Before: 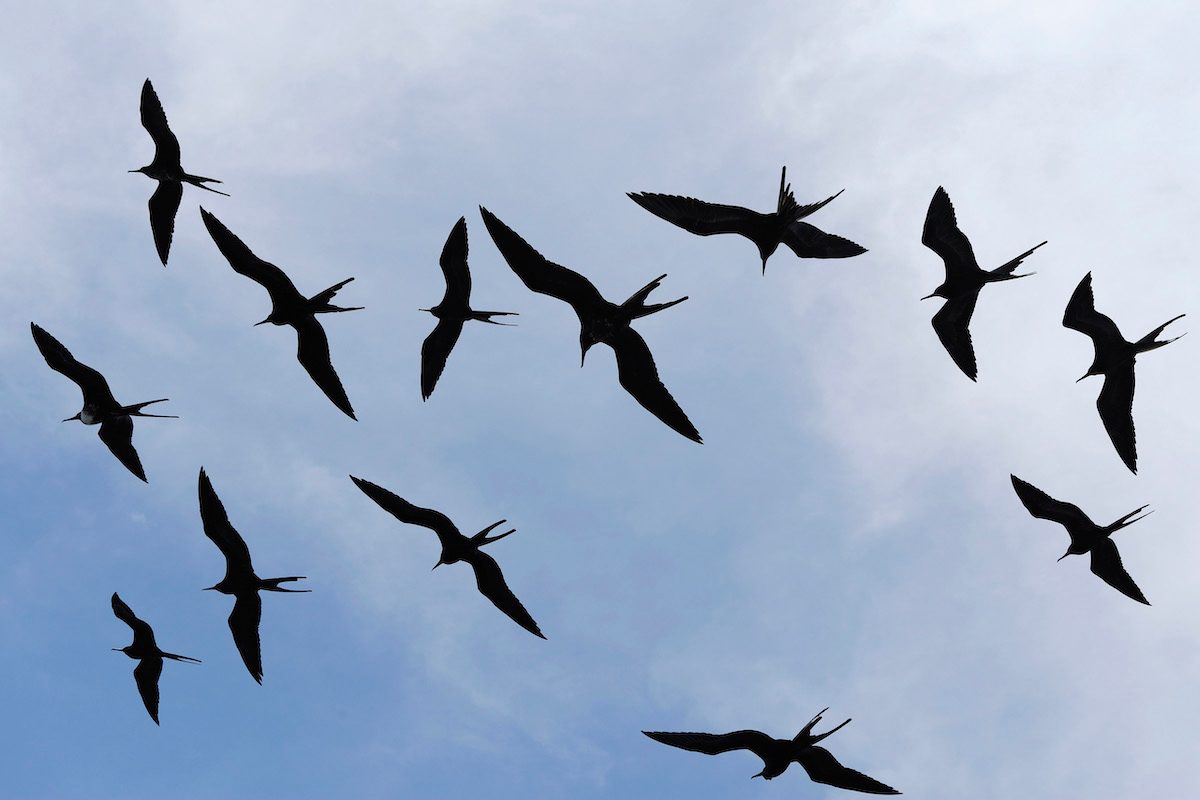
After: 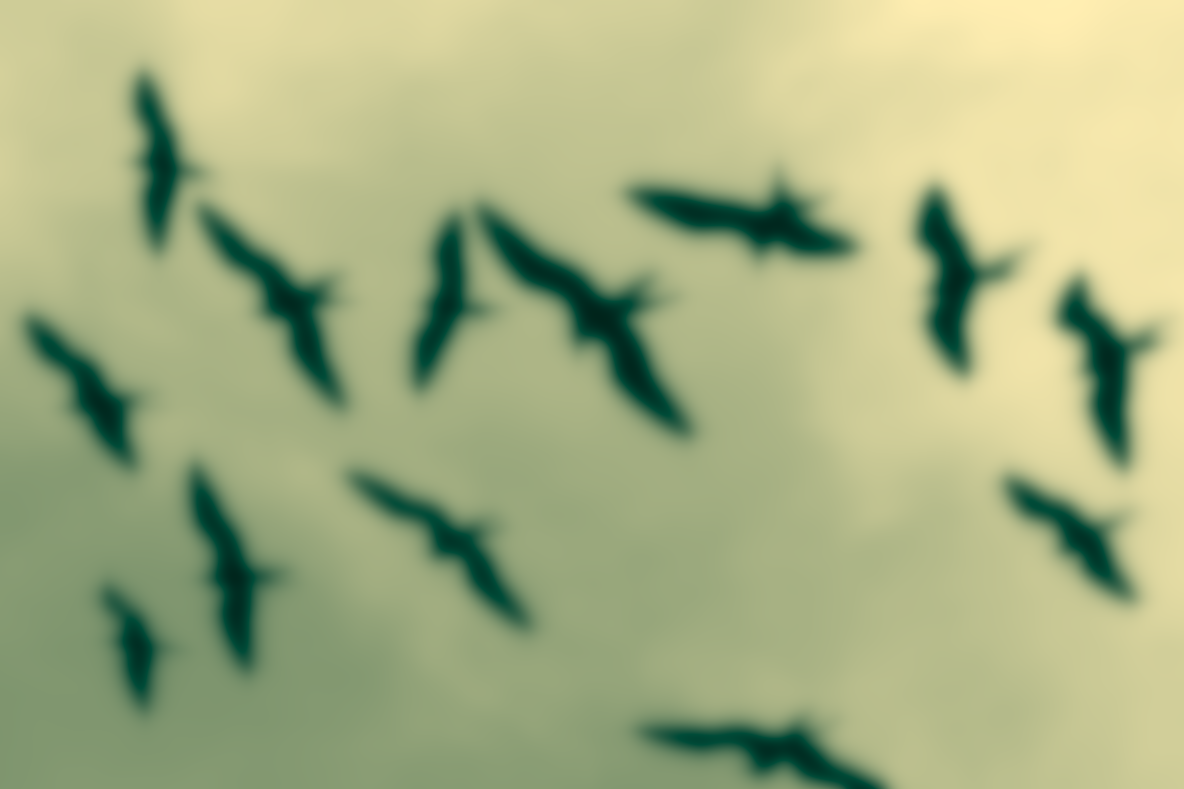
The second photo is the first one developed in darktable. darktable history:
crop and rotate: angle -0.5°
contrast brightness saturation: saturation -1
lowpass: on, module defaults
color correction: highlights a* 1.83, highlights b* 34.02, shadows a* -36.68, shadows b* -5.48
